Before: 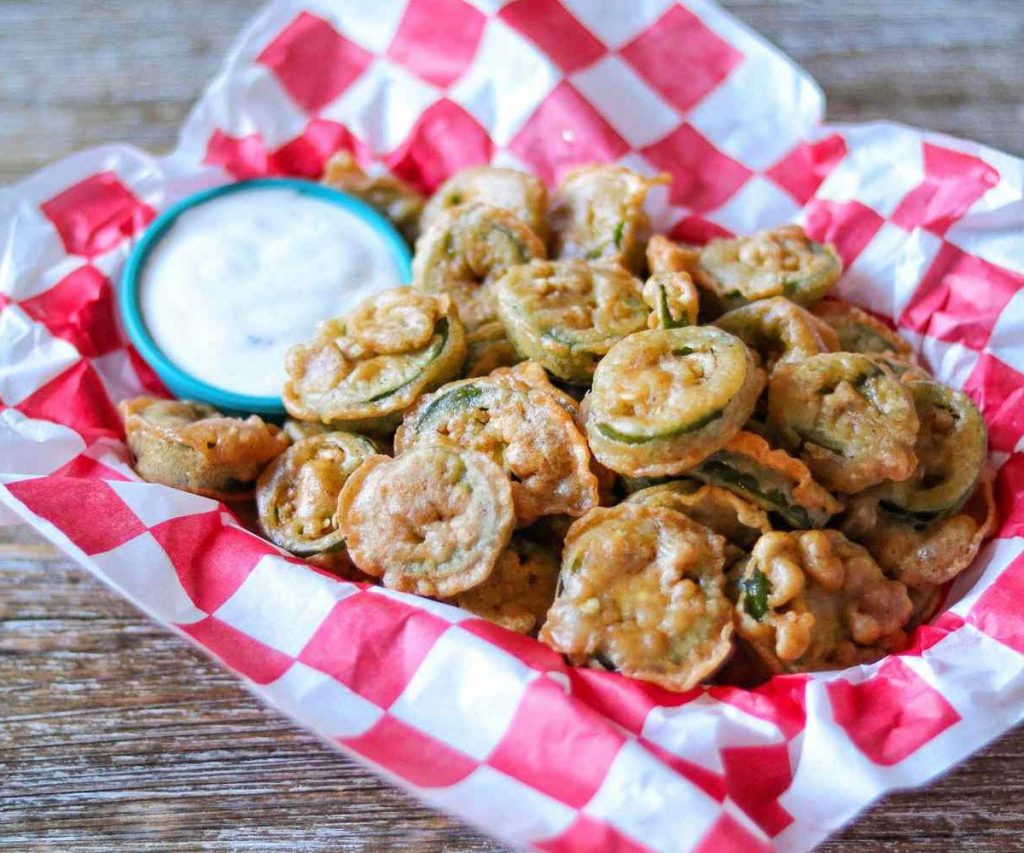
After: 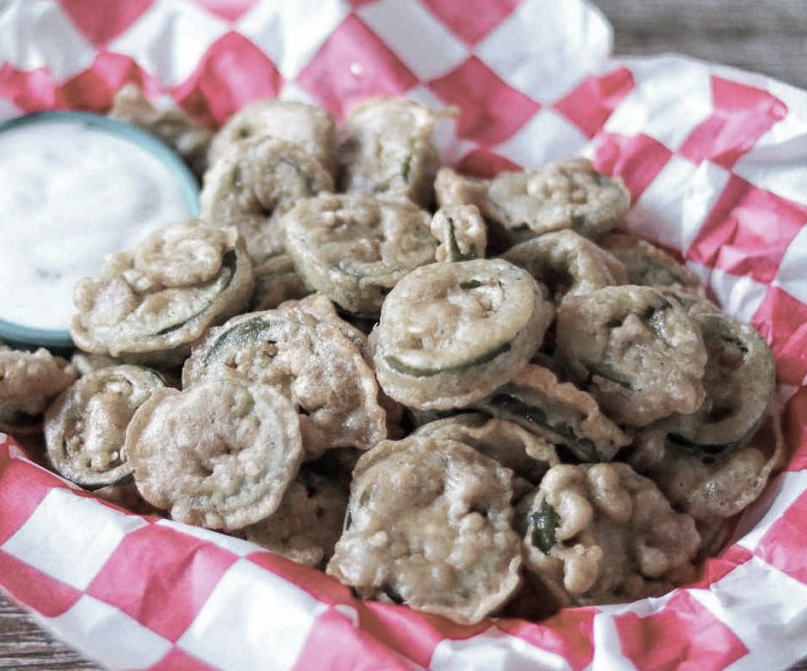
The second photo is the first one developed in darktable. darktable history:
color zones: curves: ch1 [(0, 0.34) (0.143, 0.164) (0.286, 0.152) (0.429, 0.176) (0.571, 0.173) (0.714, 0.188) (0.857, 0.199) (1, 0.34)]
crop and rotate: left 20.74%, top 7.912%, right 0.375%, bottom 13.378%
